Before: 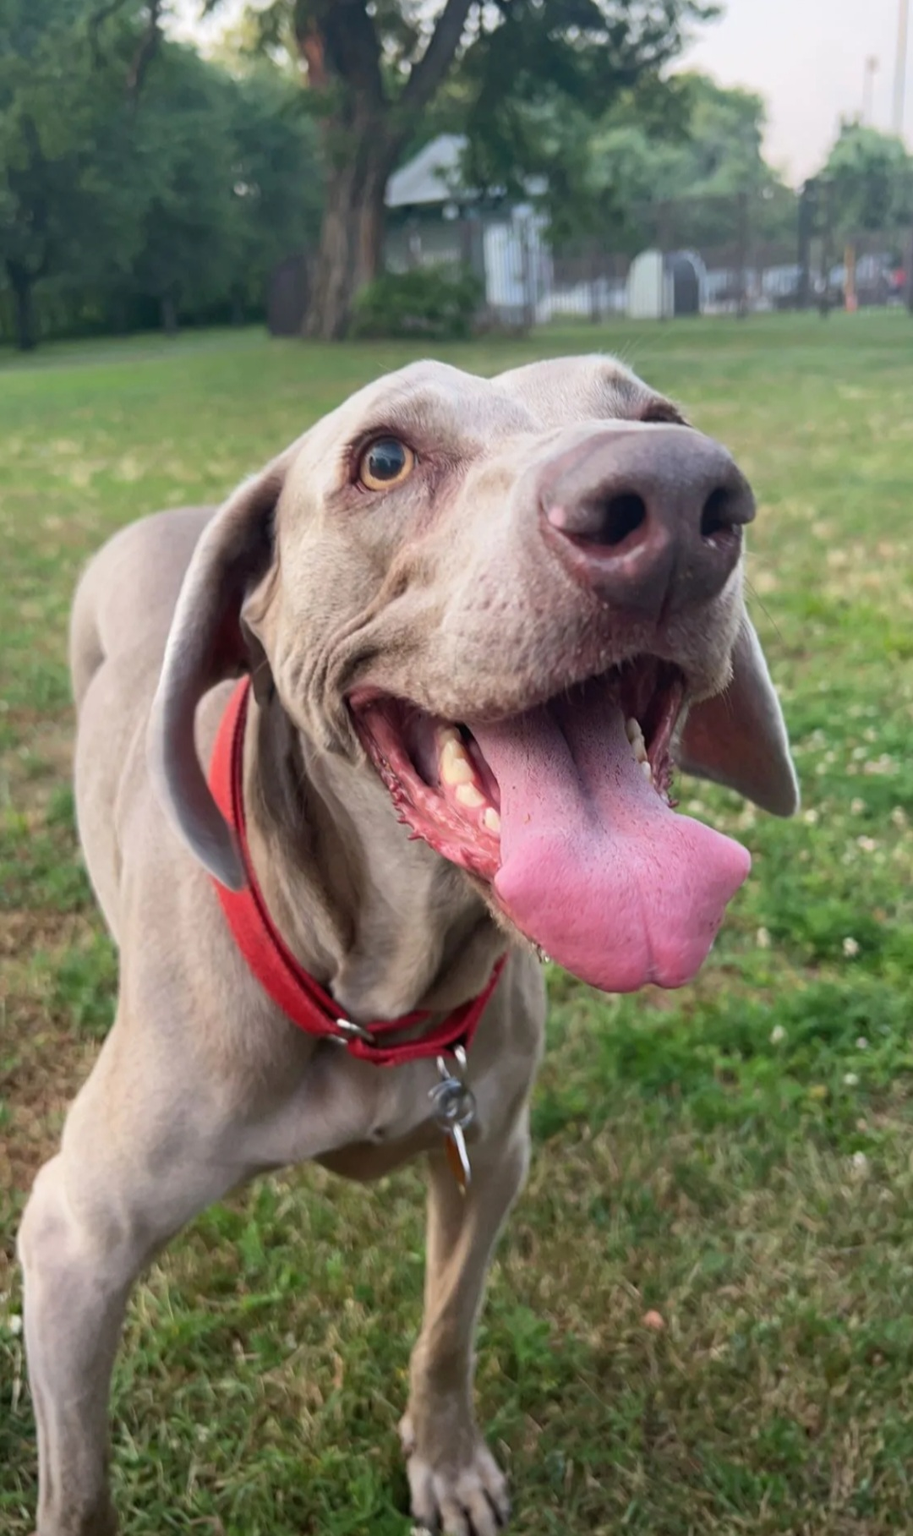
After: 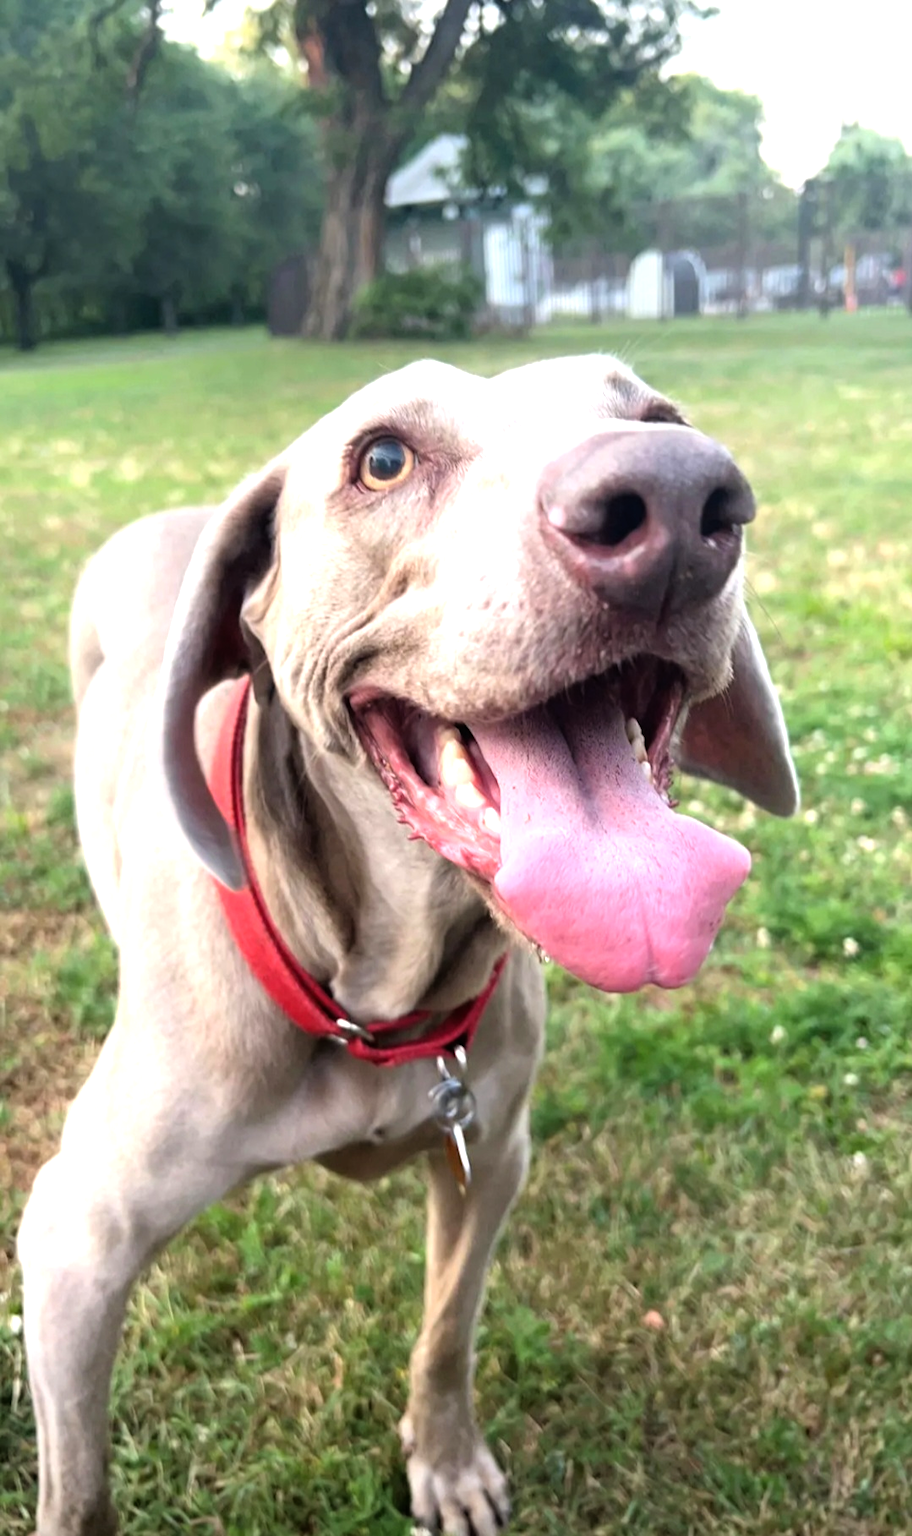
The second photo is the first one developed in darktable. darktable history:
tone equalizer: -8 EV -1.07 EV, -7 EV -0.983 EV, -6 EV -0.845 EV, -5 EV -0.612 EV, -3 EV 0.582 EV, -2 EV 0.881 EV, -1 EV 0.996 EV, +0 EV 1.07 EV
